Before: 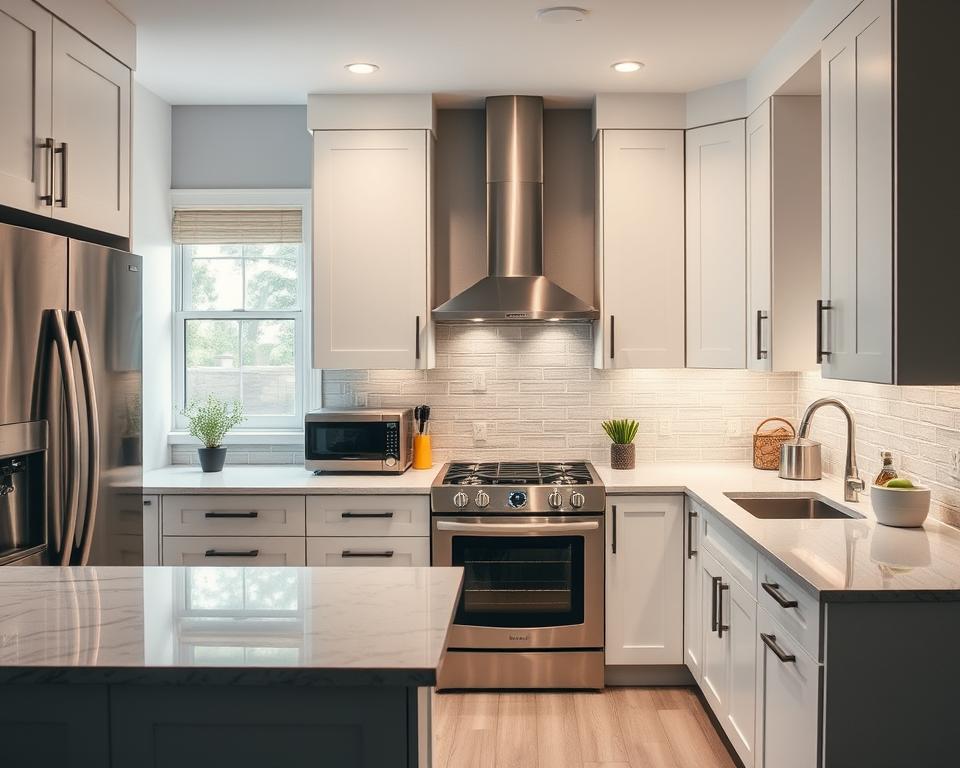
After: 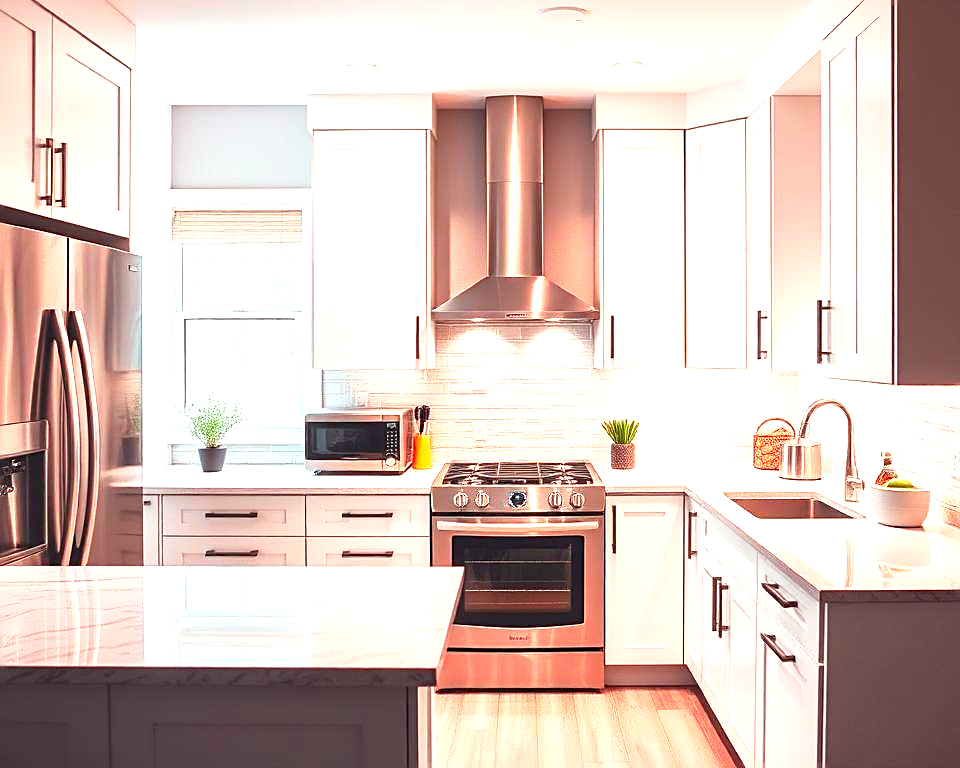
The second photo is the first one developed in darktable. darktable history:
sharpen: on, module defaults
exposure: black level correction 0, exposure 1.3 EV, compensate highlight preservation false
rgb levels: mode RGB, independent channels, levels [[0, 0.474, 1], [0, 0.5, 1], [0, 0.5, 1]]
tone curve: curves: ch0 [(0, 0) (0.003, 0.003) (0.011, 0.012) (0.025, 0.026) (0.044, 0.046) (0.069, 0.072) (0.1, 0.104) (0.136, 0.141) (0.177, 0.185) (0.224, 0.234) (0.277, 0.289) (0.335, 0.349) (0.399, 0.415) (0.468, 0.488) (0.543, 0.566) (0.623, 0.649) (0.709, 0.739) (0.801, 0.834) (0.898, 0.923) (1, 1)], preserve colors none
color contrast: green-magenta contrast 1.73, blue-yellow contrast 1.15
